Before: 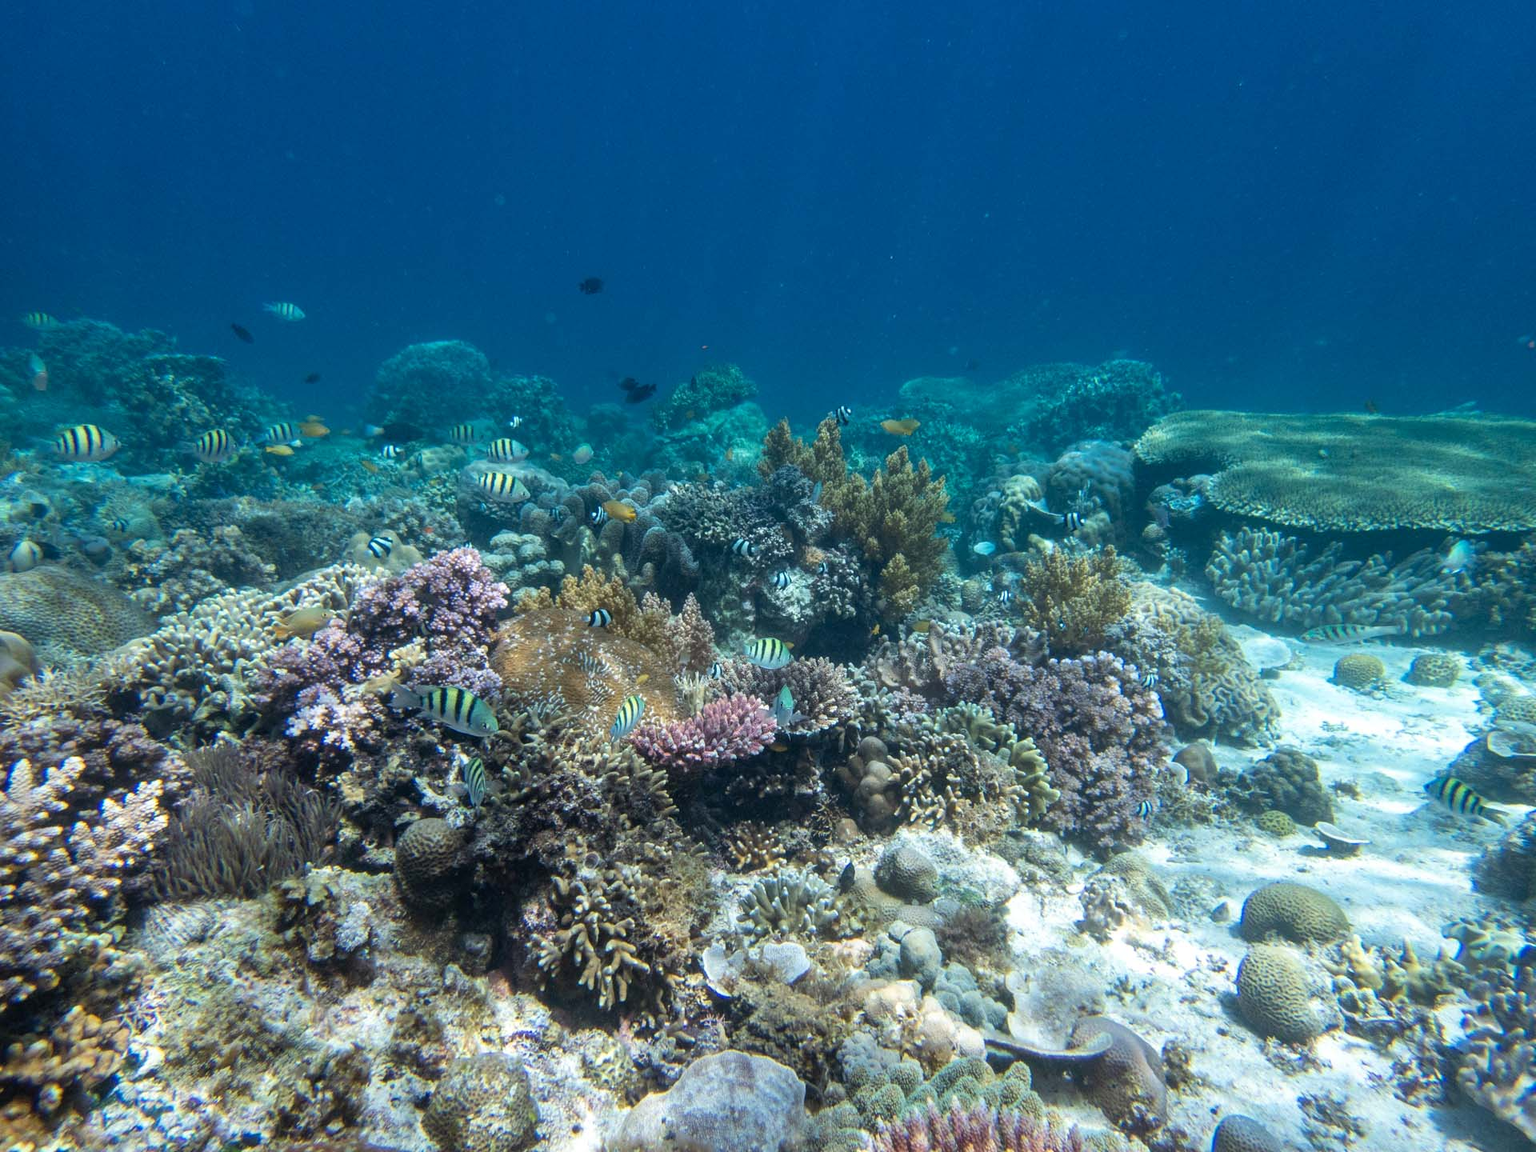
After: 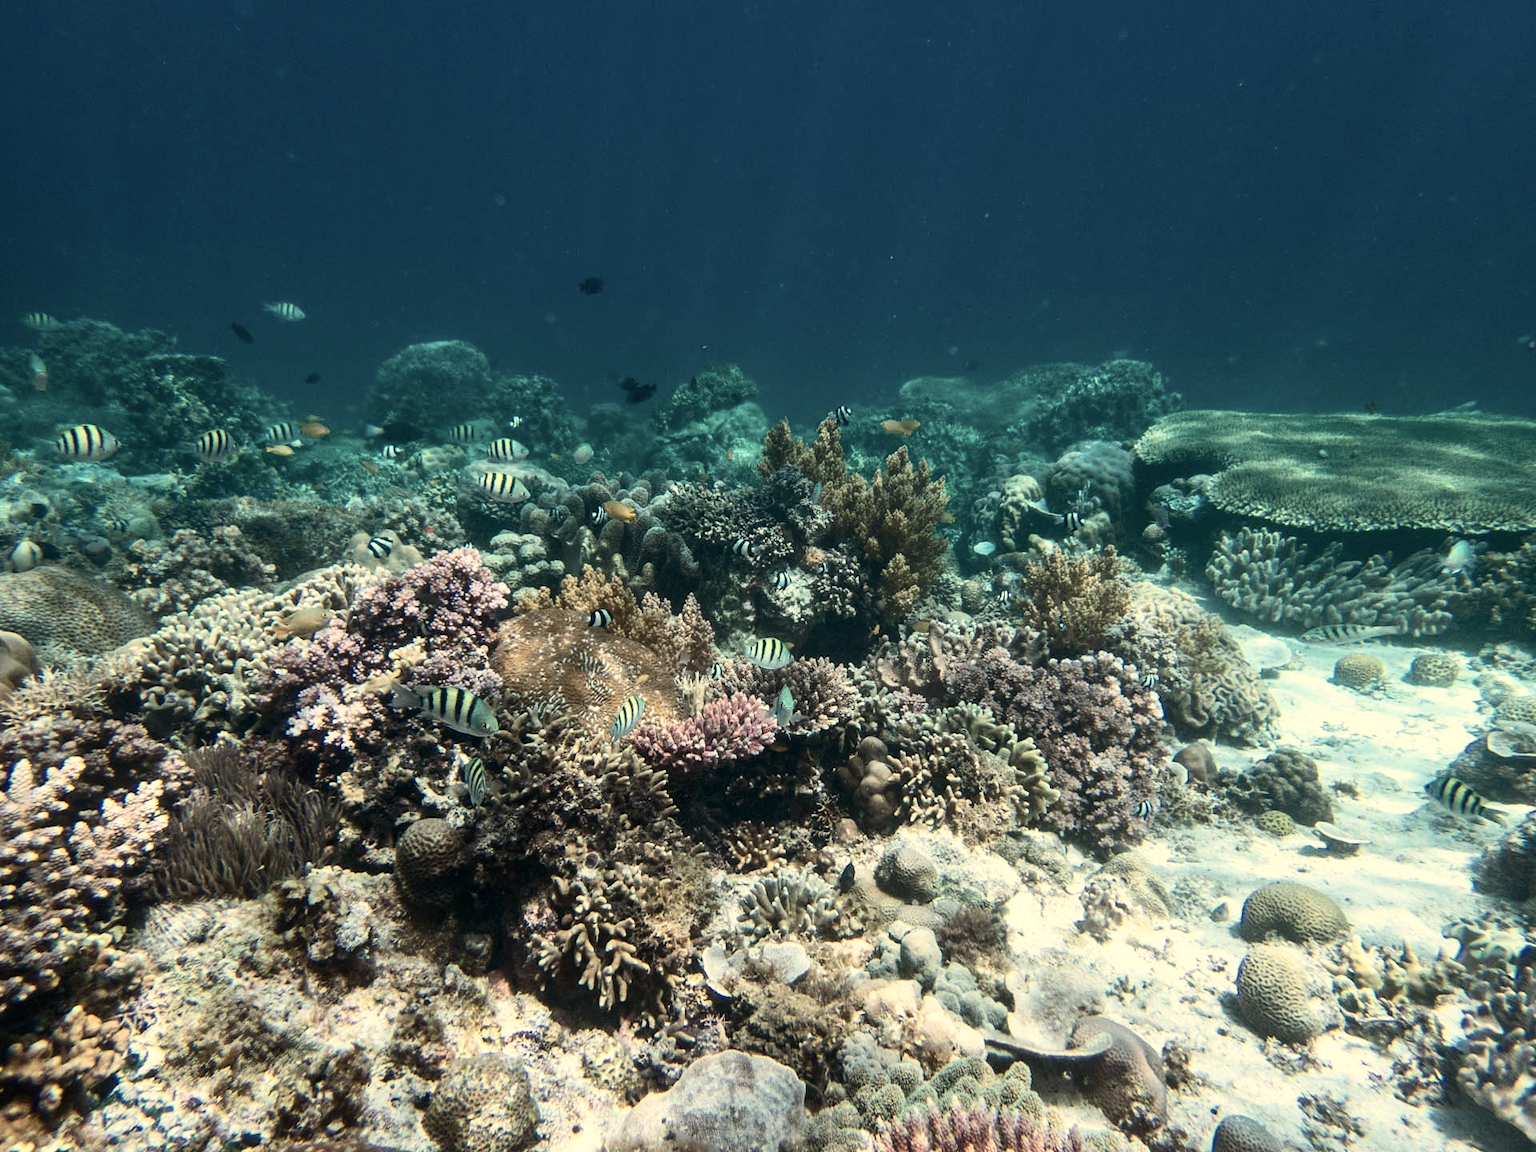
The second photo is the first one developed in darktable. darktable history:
white balance: red 1.138, green 0.996, blue 0.812
contrast brightness saturation: contrast 0.25, saturation -0.31
